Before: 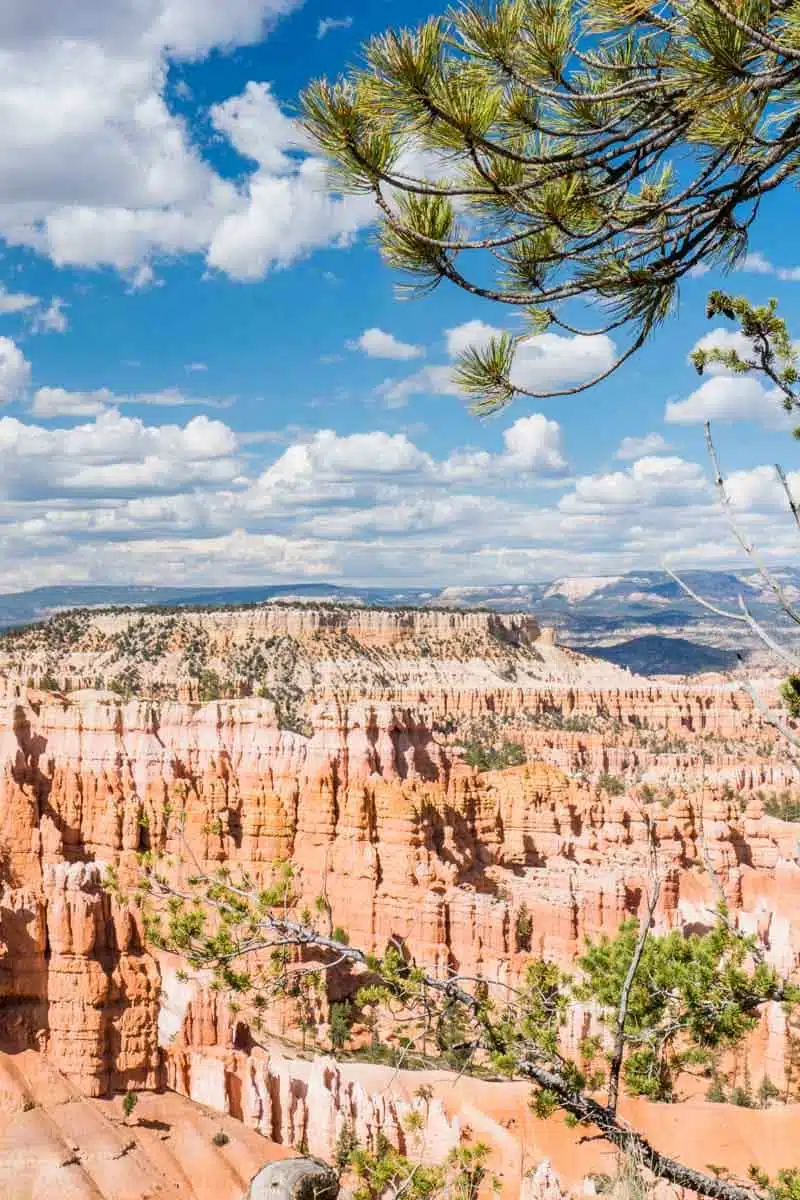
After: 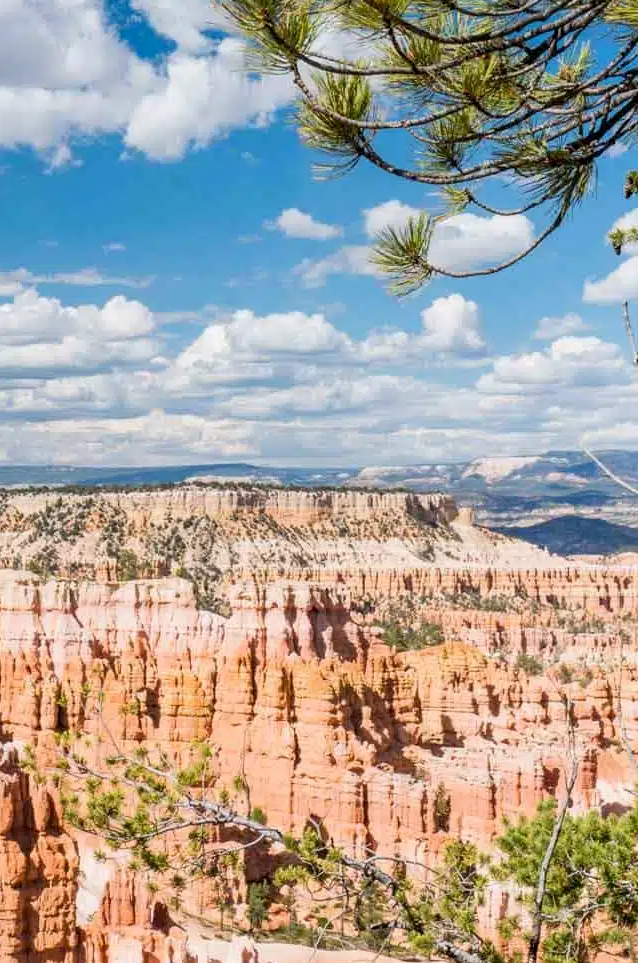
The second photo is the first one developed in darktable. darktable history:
exposure: black level correction 0.002, compensate highlight preservation false
crop and rotate: left 10.28%, top 10.041%, right 9.948%, bottom 9.677%
